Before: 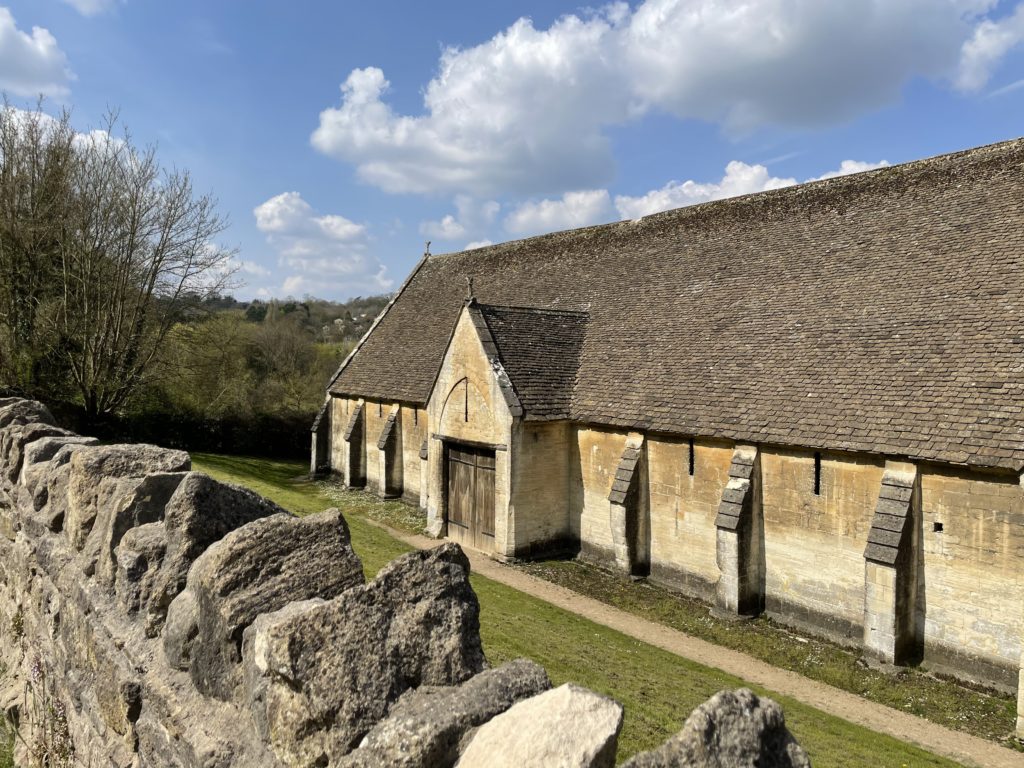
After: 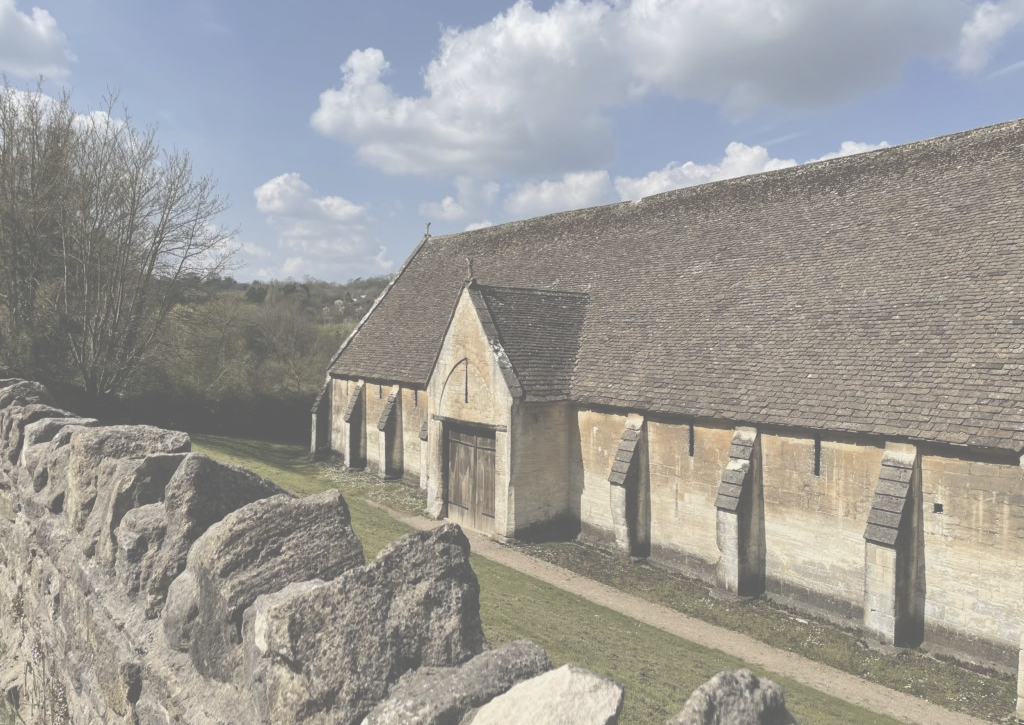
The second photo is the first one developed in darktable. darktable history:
exposure: black level correction -0.071, exposure 0.5 EV, compensate highlight preservation false
contrast brightness saturation: contrast -0.26, saturation -0.43
crop and rotate: top 2.479%, bottom 3.018%
